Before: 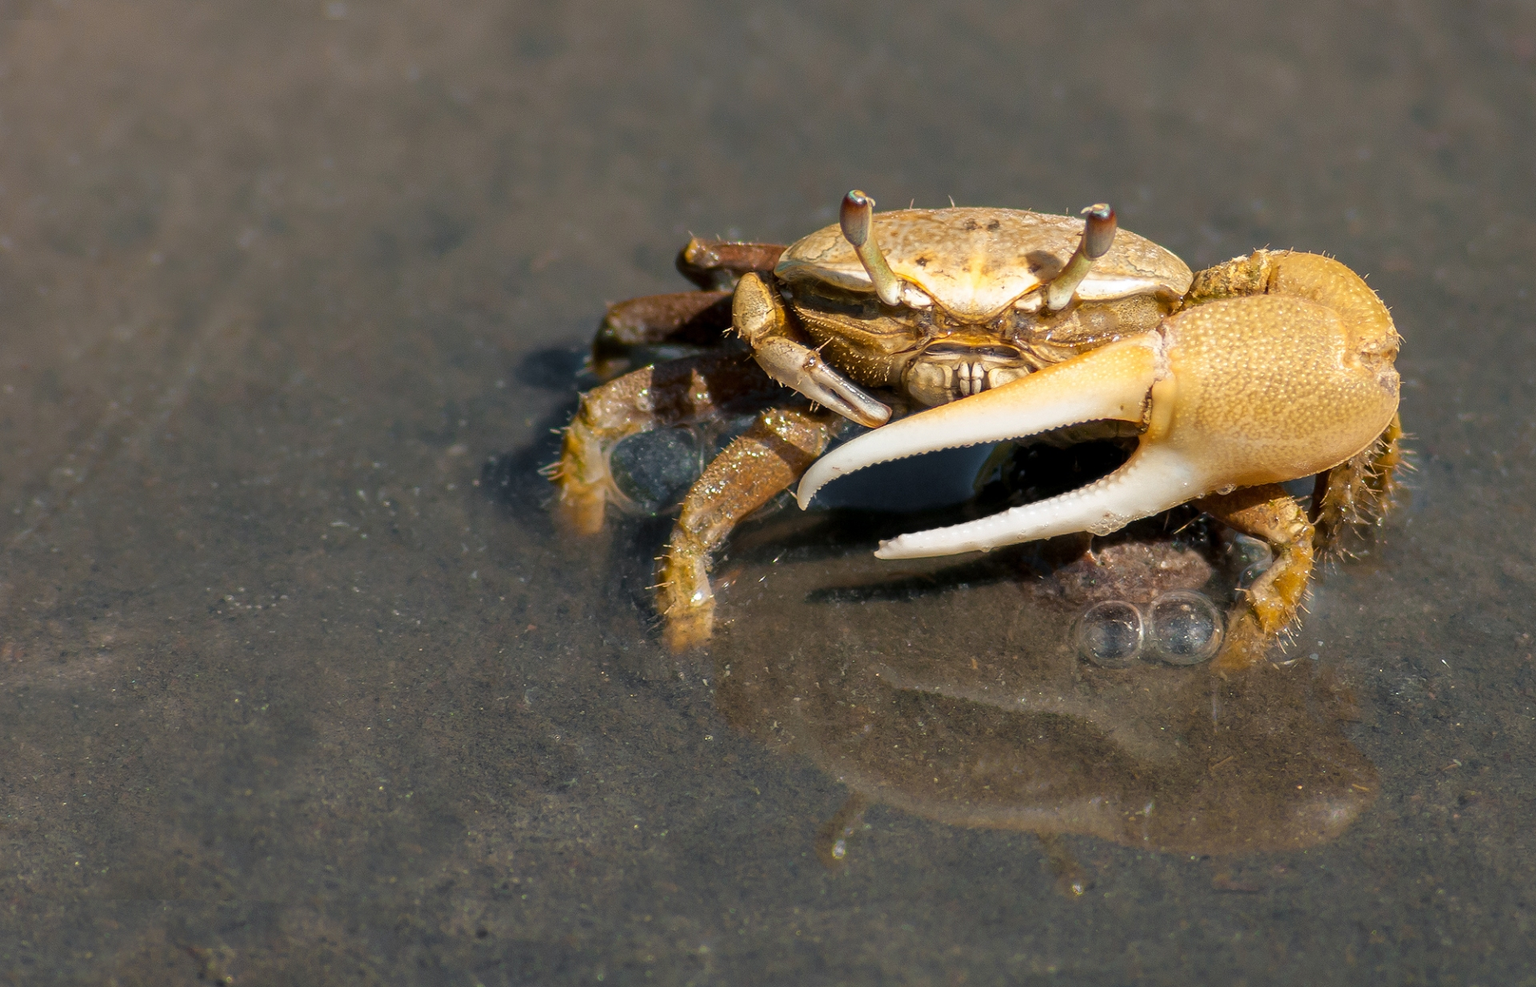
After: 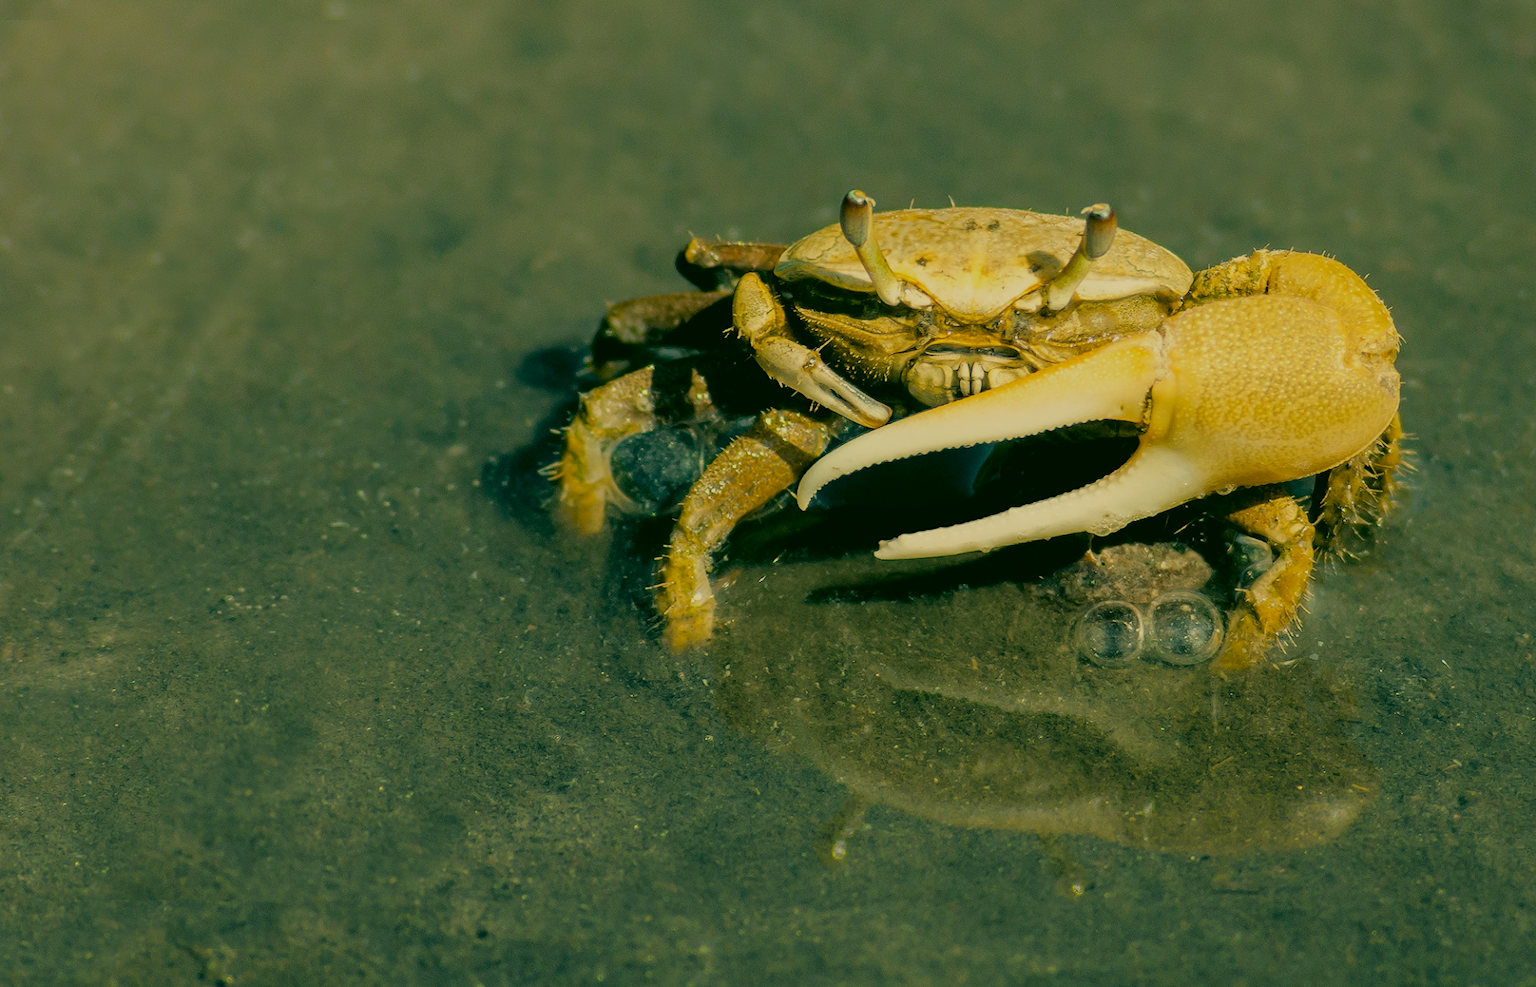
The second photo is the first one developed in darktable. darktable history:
filmic rgb: black relative exposure -6.19 EV, white relative exposure 6.95 EV, hardness 2.26
color correction: highlights a* 5.63, highlights b* 32.83, shadows a* -25.28, shadows b* 3.94
